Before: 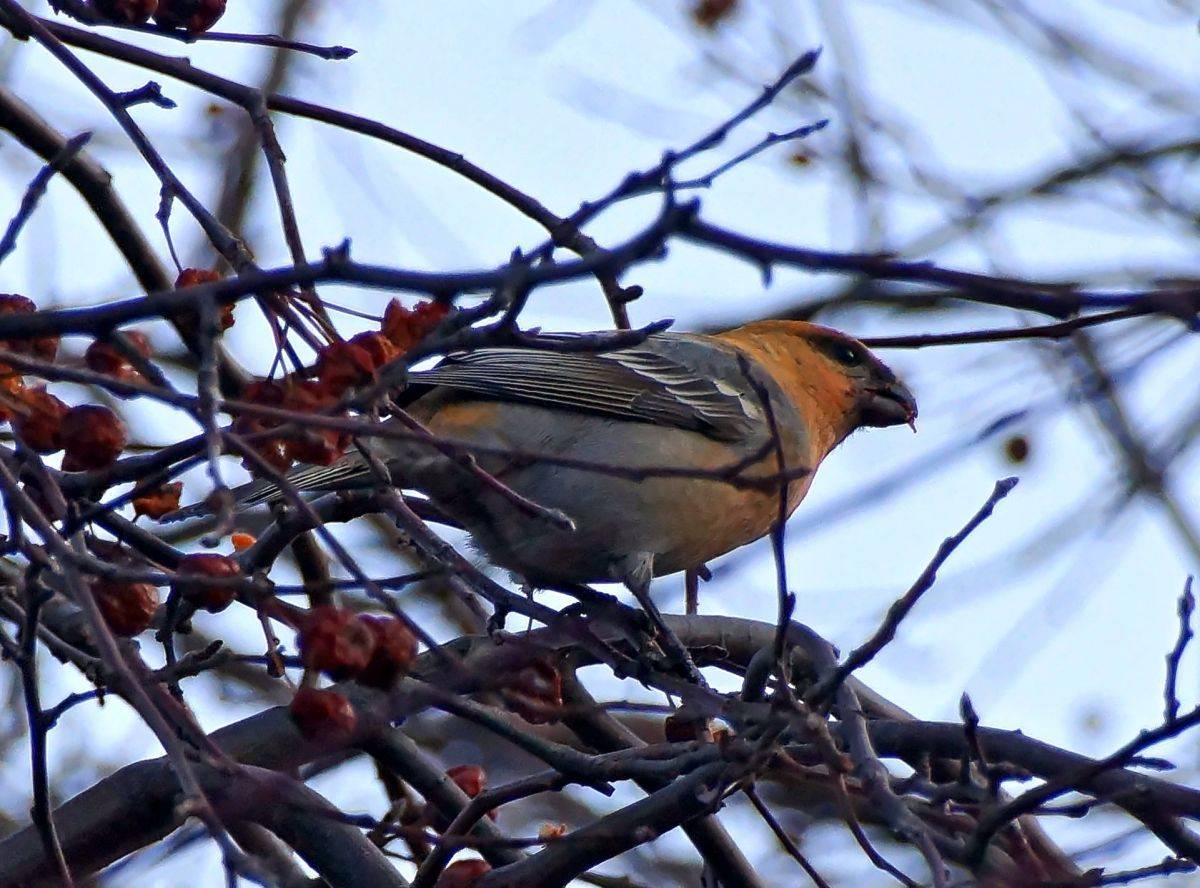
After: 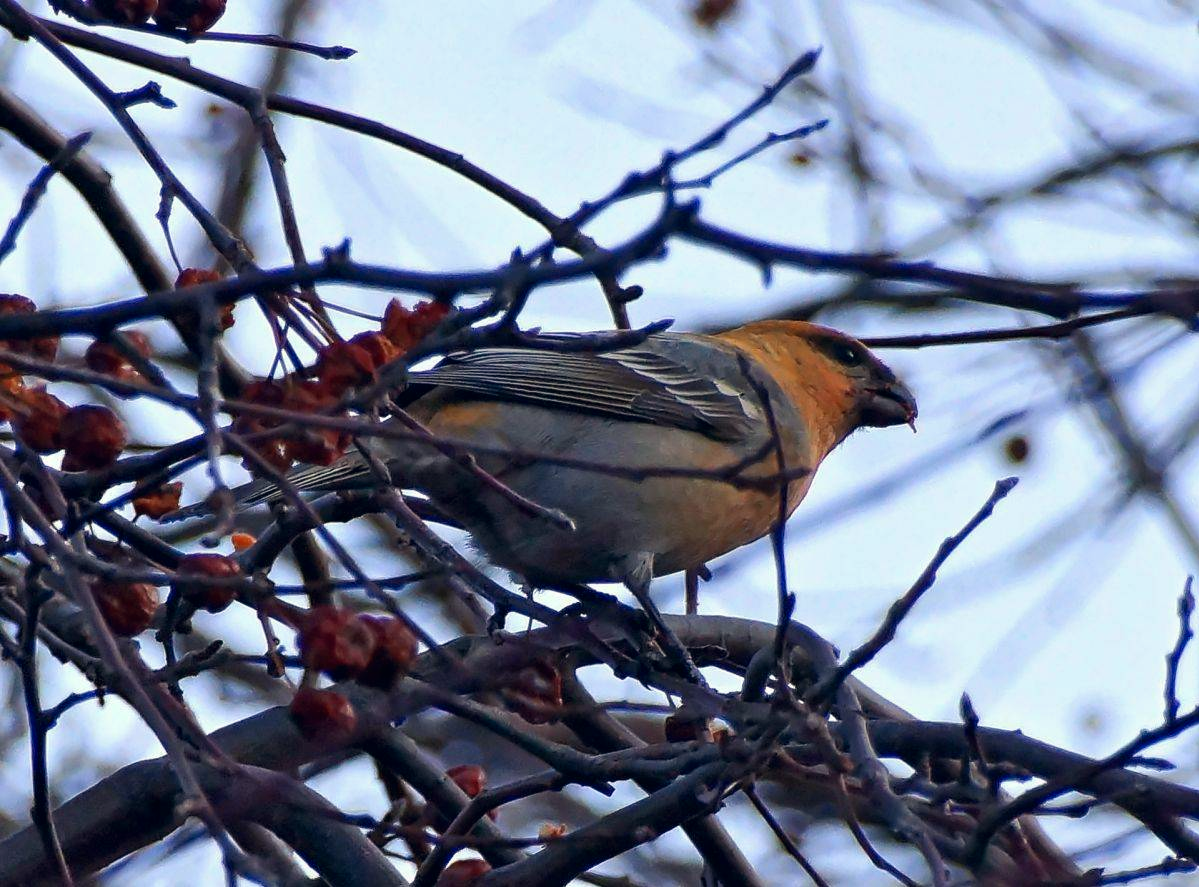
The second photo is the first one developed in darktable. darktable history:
color correction: highlights a* 0.207, highlights b* 2.7, shadows a* -0.874, shadows b* -4.78
